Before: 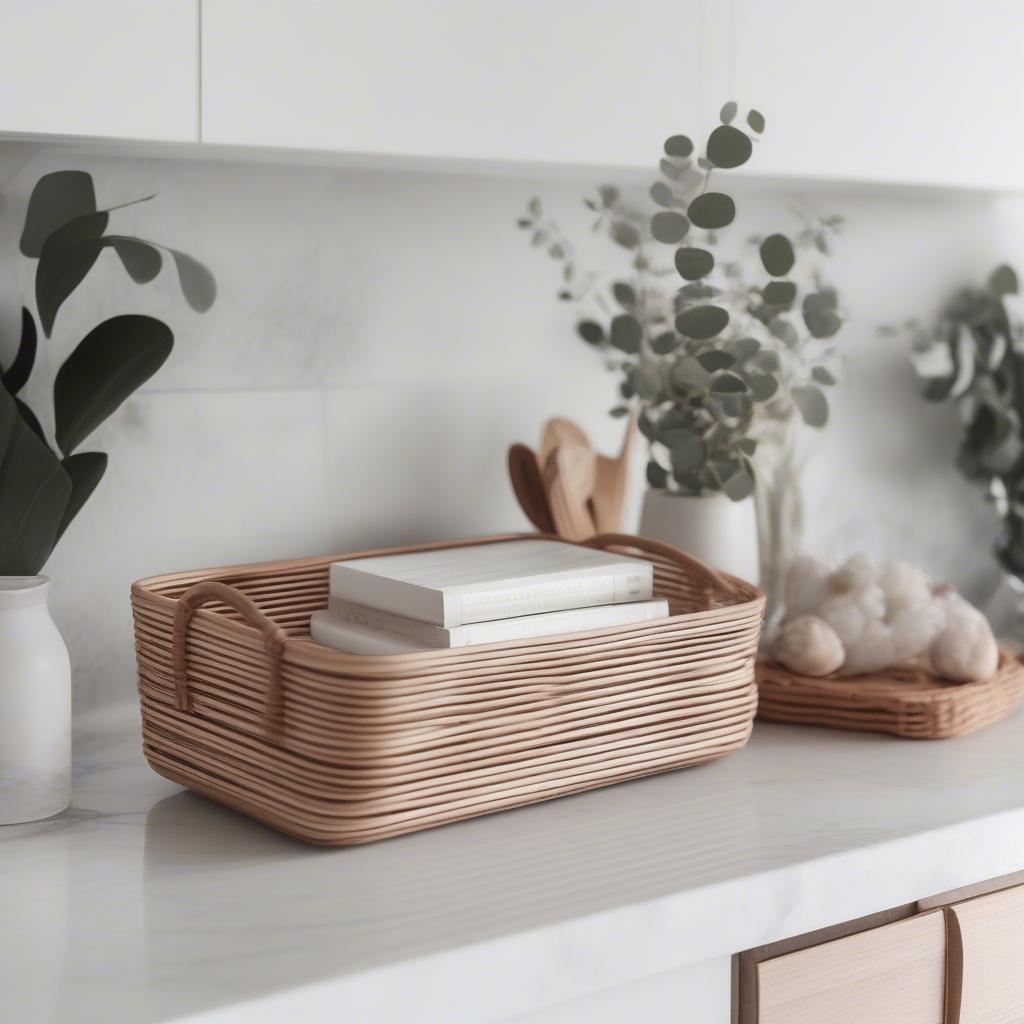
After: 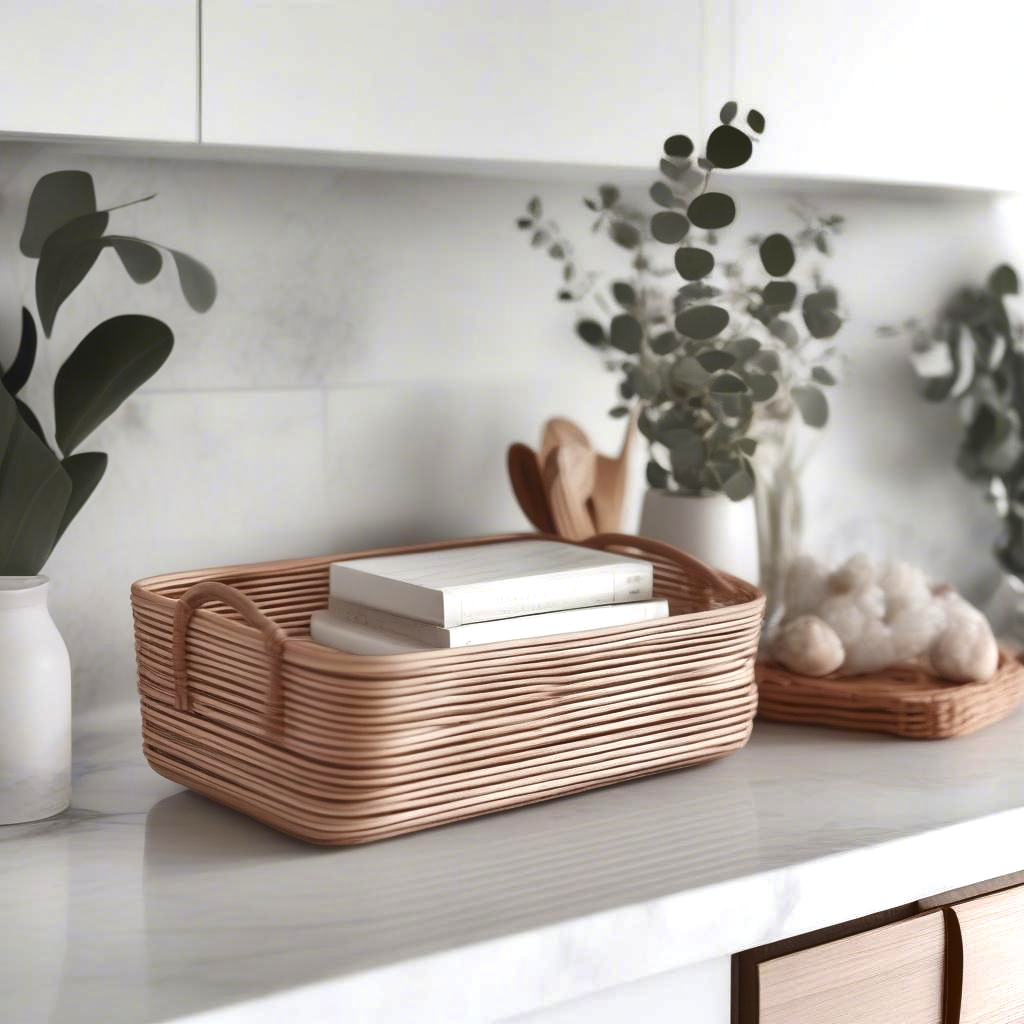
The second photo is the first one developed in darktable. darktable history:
shadows and highlights: radius 106.02, shadows 23.61, highlights -59.02, low approximation 0.01, soften with gaussian
color balance rgb: linear chroma grading › shadows -2.589%, linear chroma grading › highlights -14.232%, linear chroma grading › global chroma -9.683%, linear chroma grading › mid-tones -10.118%, perceptual saturation grading › global saturation 25.778%, perceptual brilliance grading › global brilliance 9.883%, perceptual brilliance grading › shadows 15.023%, global vibrance 15.023%
